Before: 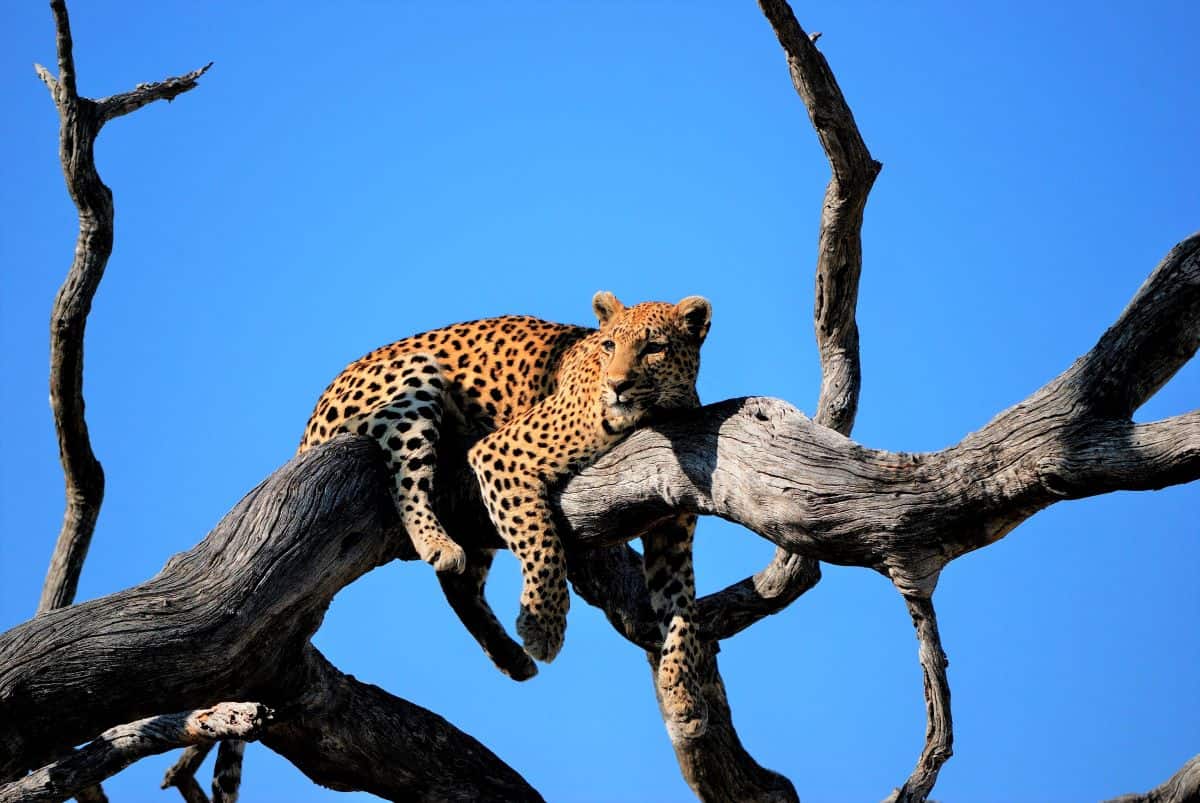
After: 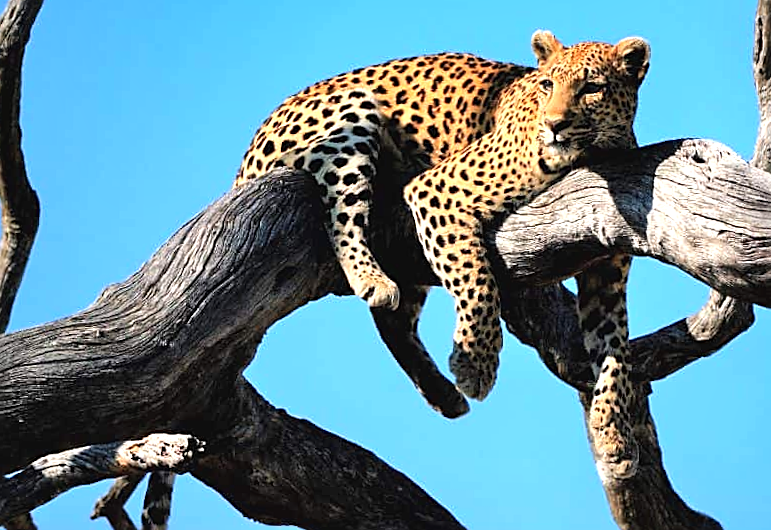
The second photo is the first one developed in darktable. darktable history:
shadows and highlights: shadows 47.58, highlights -41.87, soften with gaussian
exposure: black level correction -0.002, exposure 0.712 EV, compensate exposure bias true, compensate highlight preservation false
crop and rotate: angle -1.13°, left 4%, top 32.043%, right 29.802%
sharpen: amount 0.492
